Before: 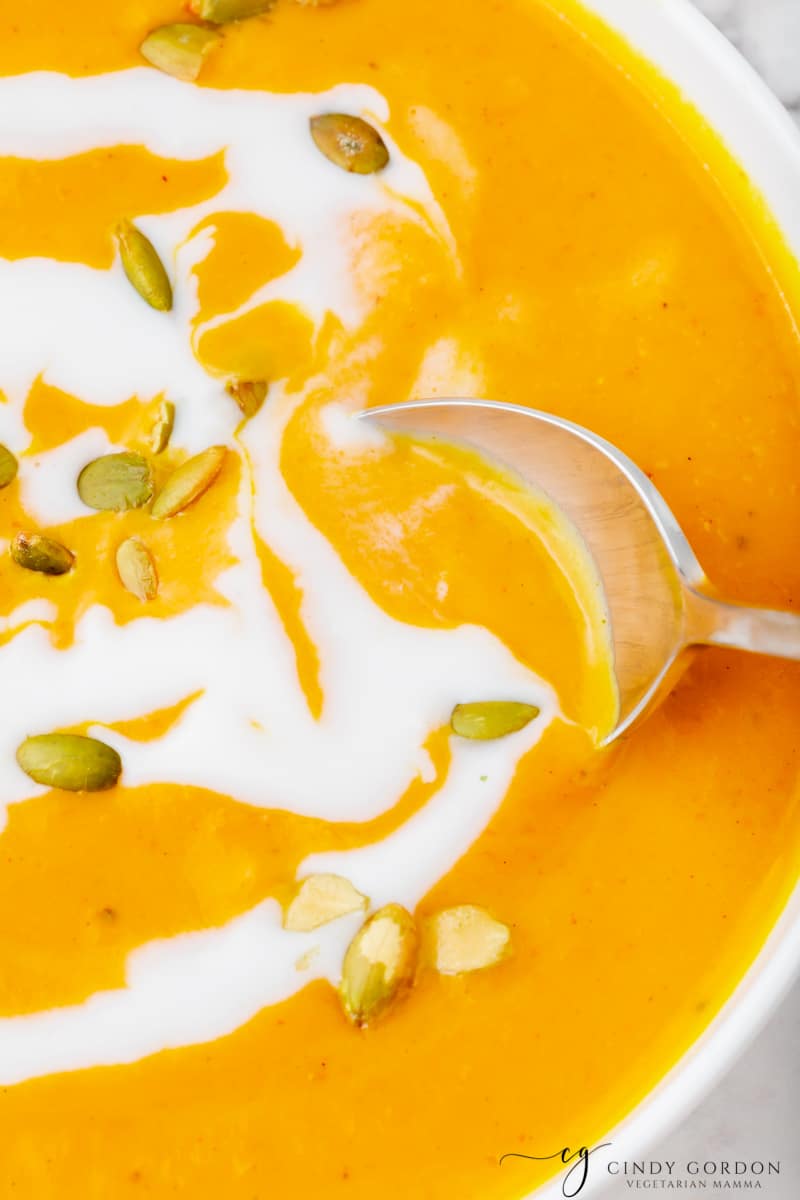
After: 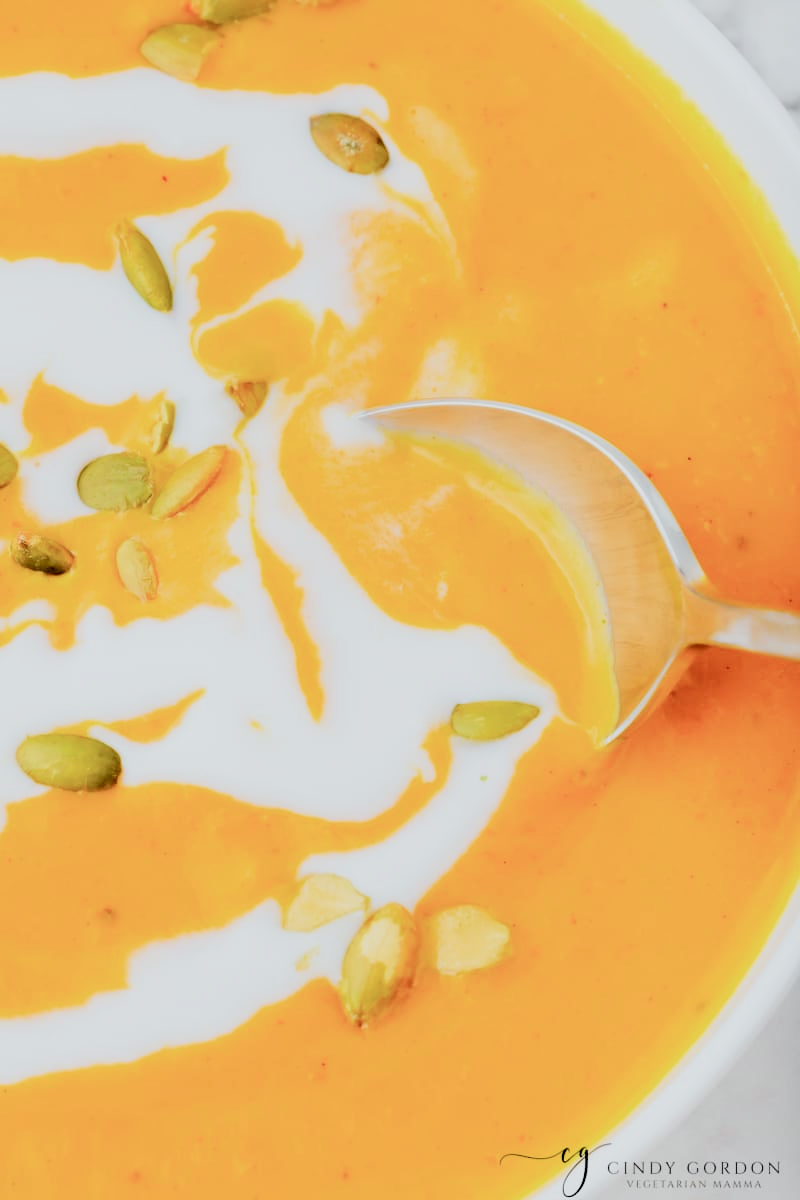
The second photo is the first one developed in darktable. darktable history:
filmic rgb: black relative exposure -7.65 EV, white relative exposure 4.56 EV, hardness 3.61
tone curve: curves: ch0 [(0, 0) (0.035, 0.017) (0.131, 0.108) (0.279, 0.279) (0.476, 0.554) (0.617, 0.693) (0.704, 0.77) (0.801, 0.854) (0.895, 0.927) (1, 0.976)]; ch1 [(0, 0) (0.318, 0.278) (0.444, 0.427) (0.493, 0.488) (0.508, 0.502) (0.534, 0.526) (0.562, 0.555) (0.645, 0.648) (0.746, 0.764) (1, 1)]; ch2 [(0, 0) (0.316, 0.292) (0.381, 0.37) (0.423, 0.448) (0.476, 0.482) (0.502, 0.495) (0.522, 0.518) (0.533, 0.532) (0.593, 0.622) (0.634, 0.663) (0.7, 0.7) (0.861, 0.808) (1, 0.951)], color space Lab, independent channels, preserve colors none
